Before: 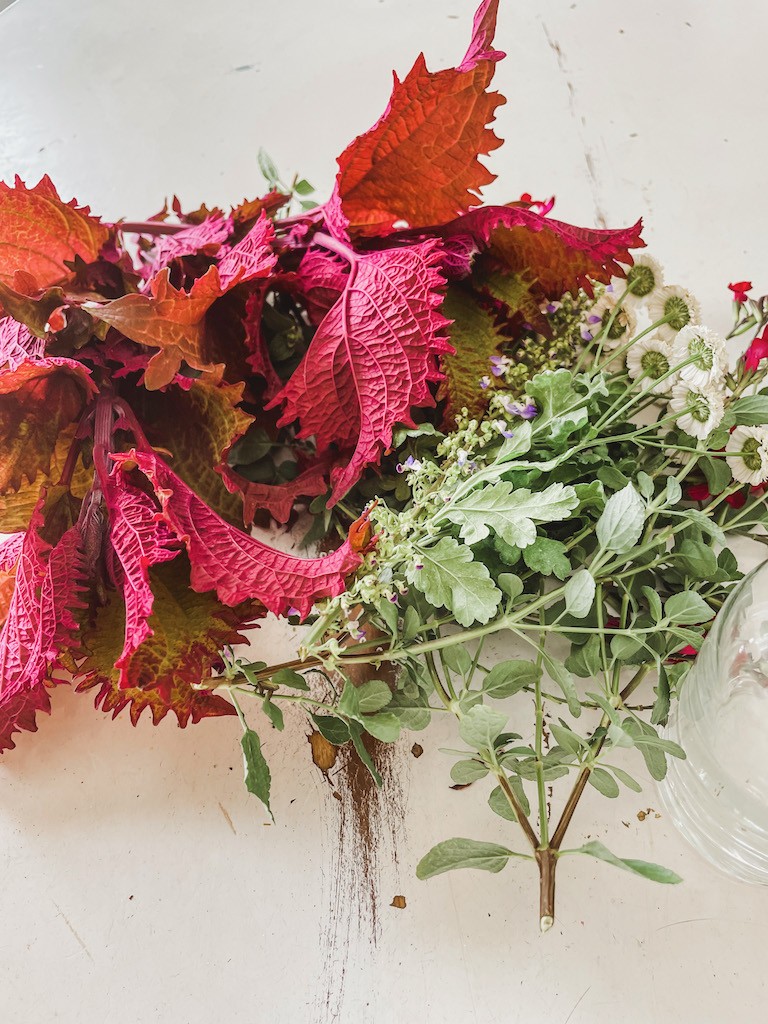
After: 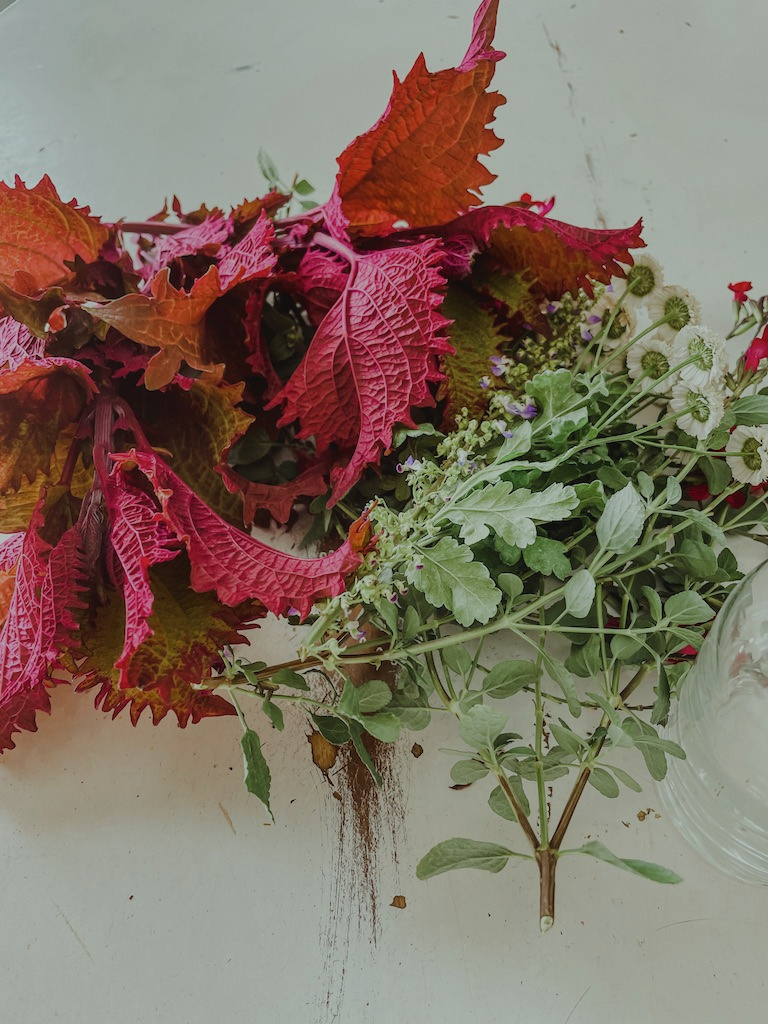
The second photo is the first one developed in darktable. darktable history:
exposure: black level correction 0, exposure -0.852 EV, compensate highlight preservation false
color correction: highlights a* -6.35, highlights b* 0.784
local contrast: mode bilateral grid, contrast 99, coarseness 99, detail 95%, midtone range 0.2
